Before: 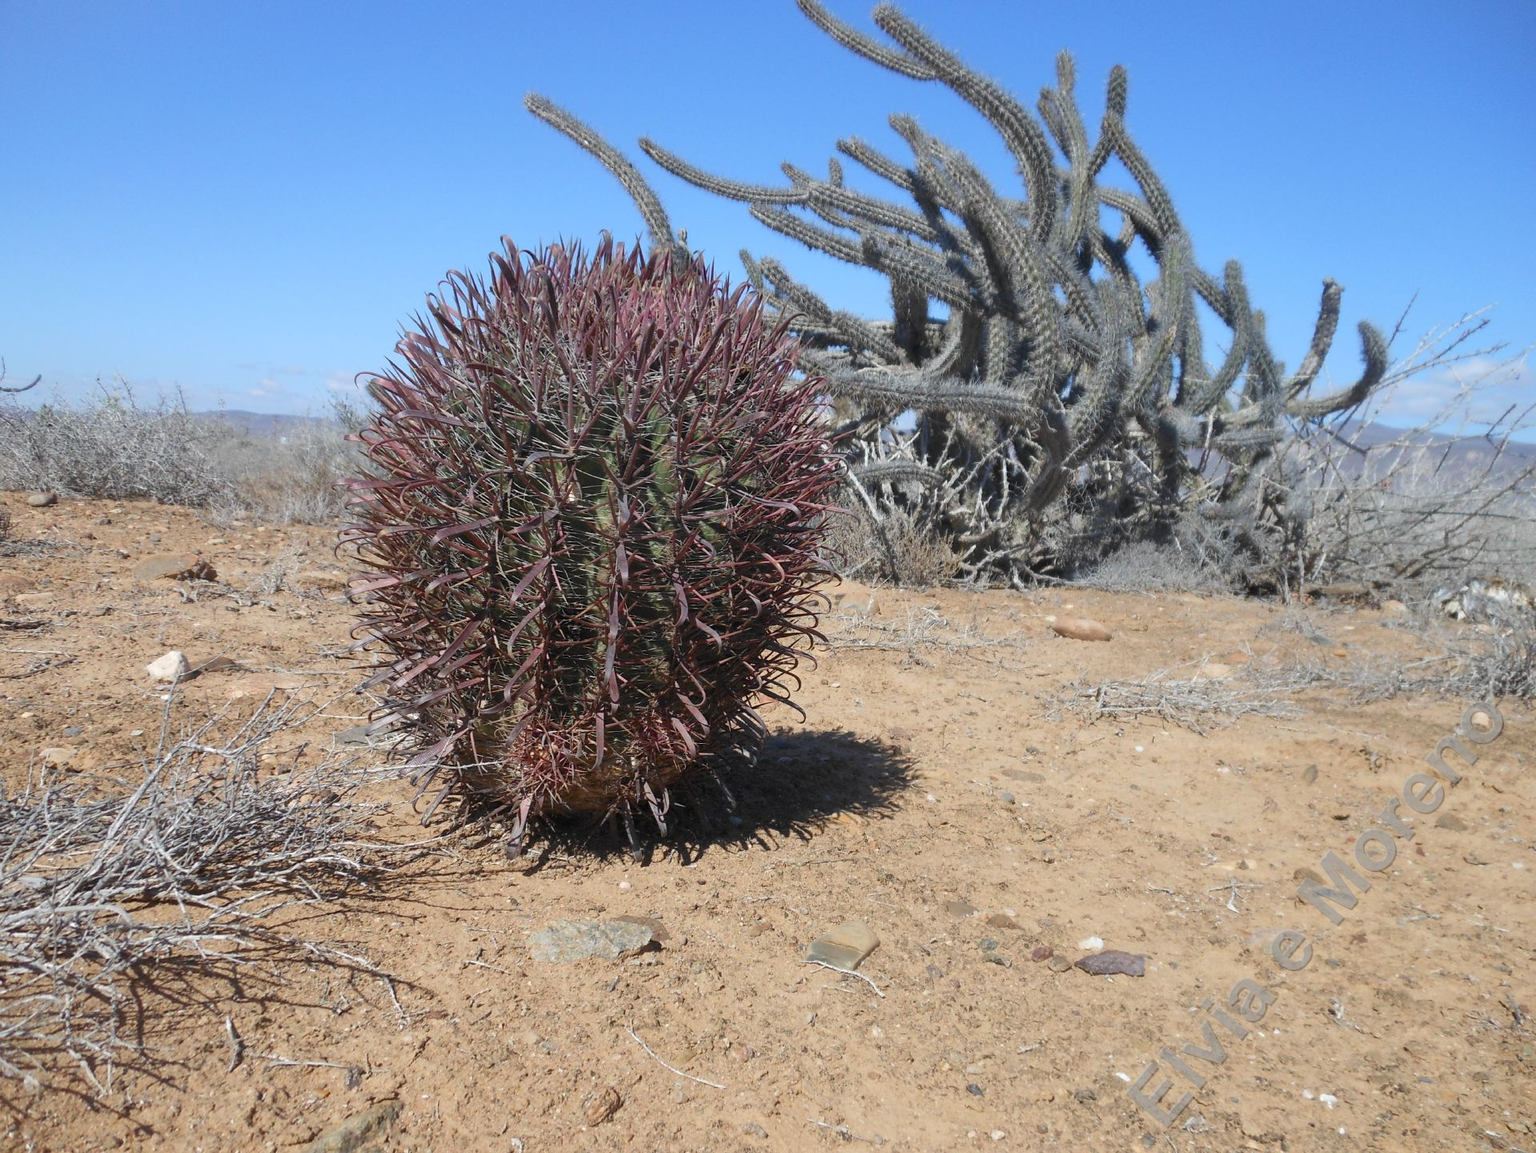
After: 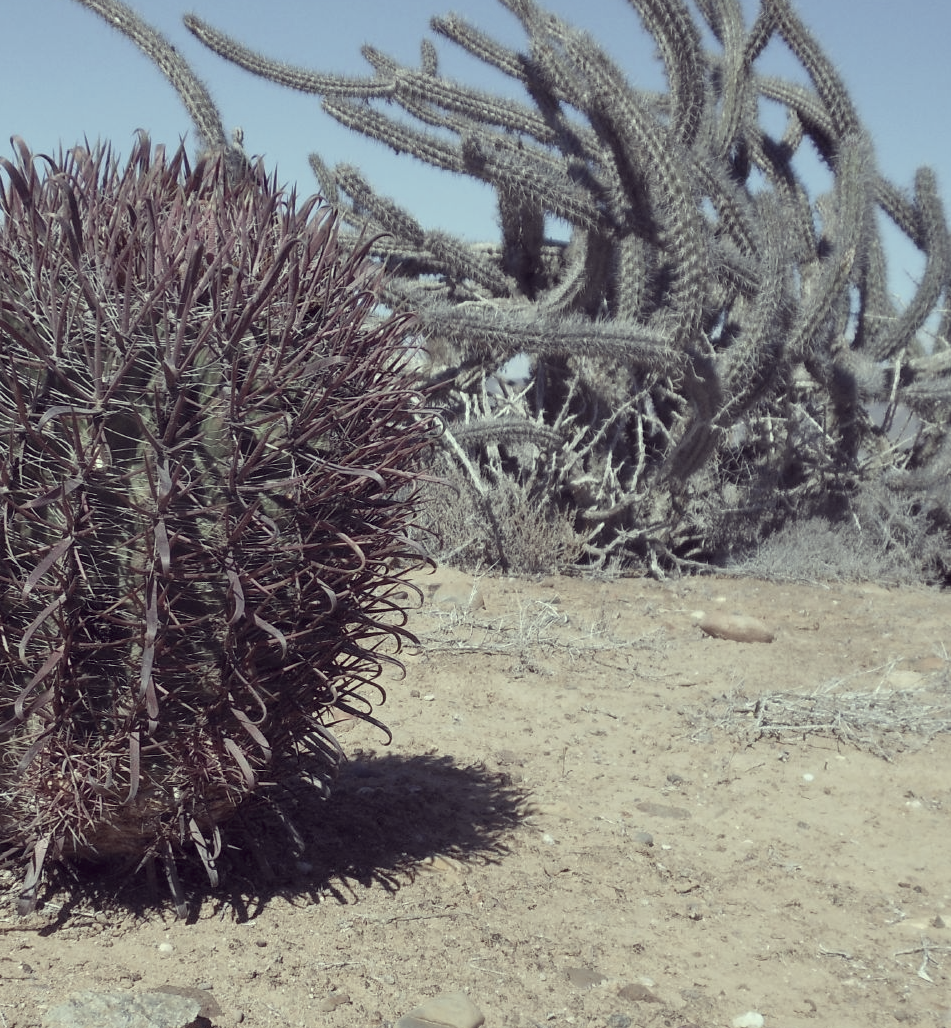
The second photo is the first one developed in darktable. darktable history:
color correction: highlights a* -20.17, highlights b* 20.27, shadows a* 20.03, shadows b* -20.46, saturation 0.43
crop: left 32.075%, top 10.976%, right 18.355%, bottom 17.596%
